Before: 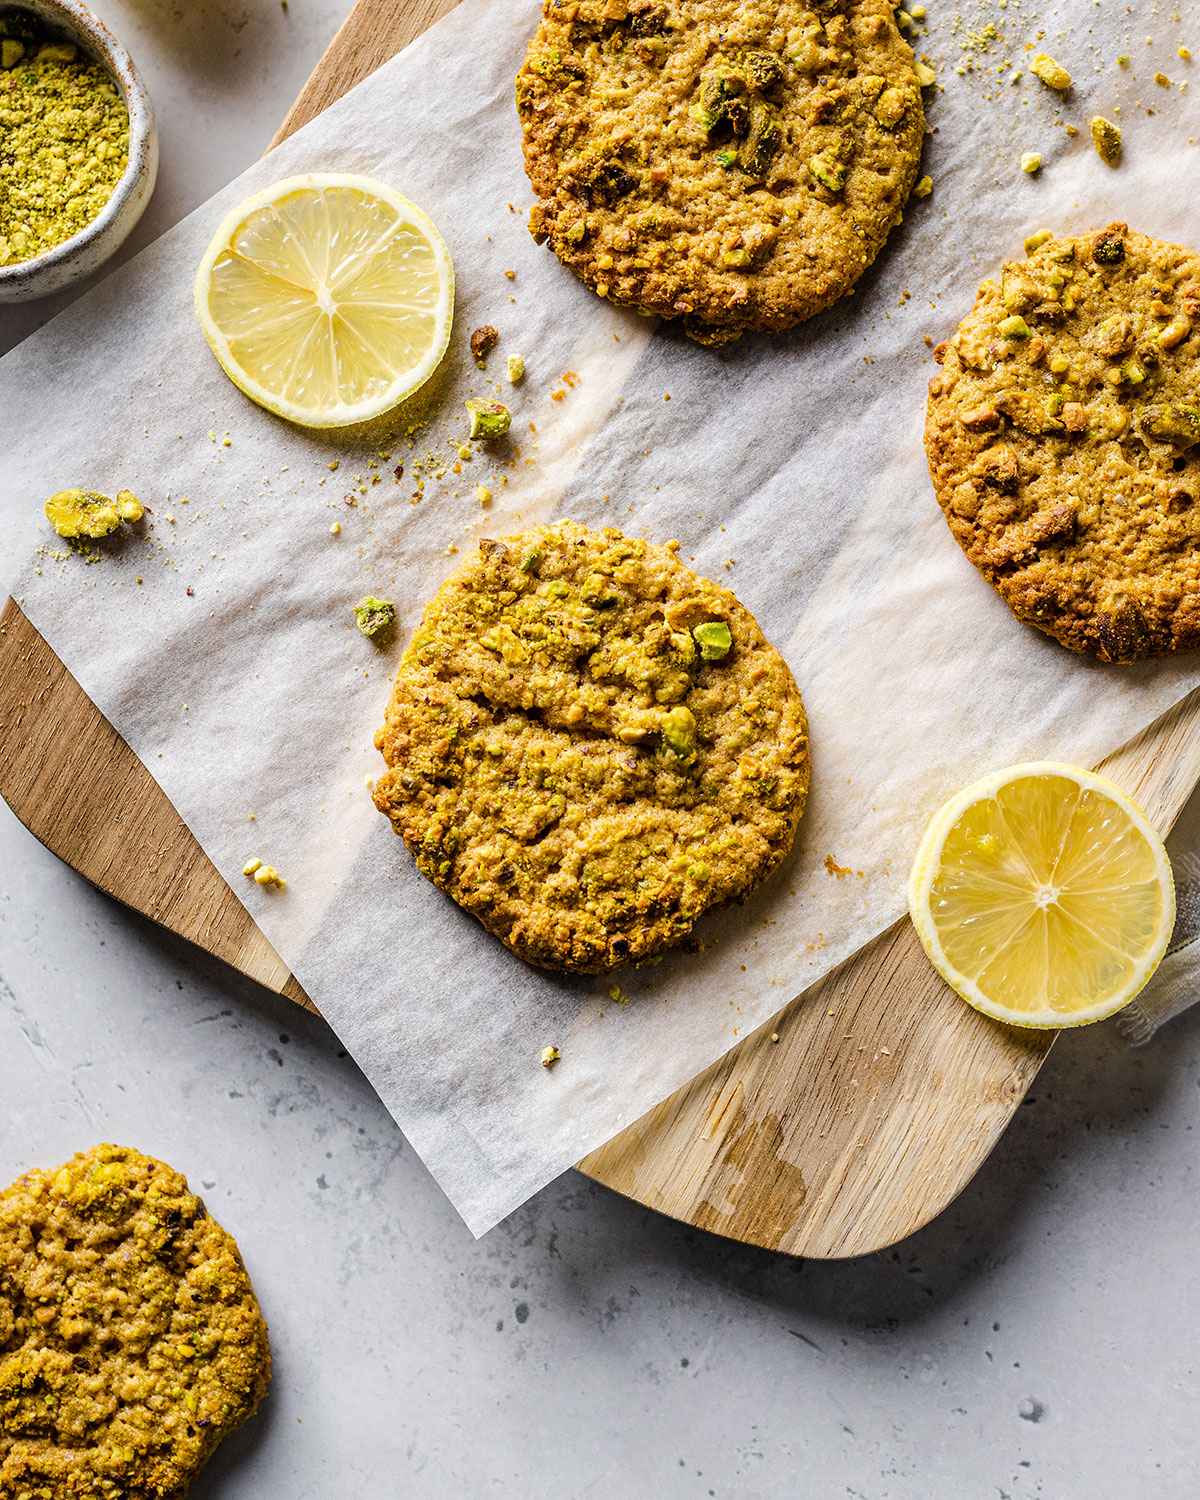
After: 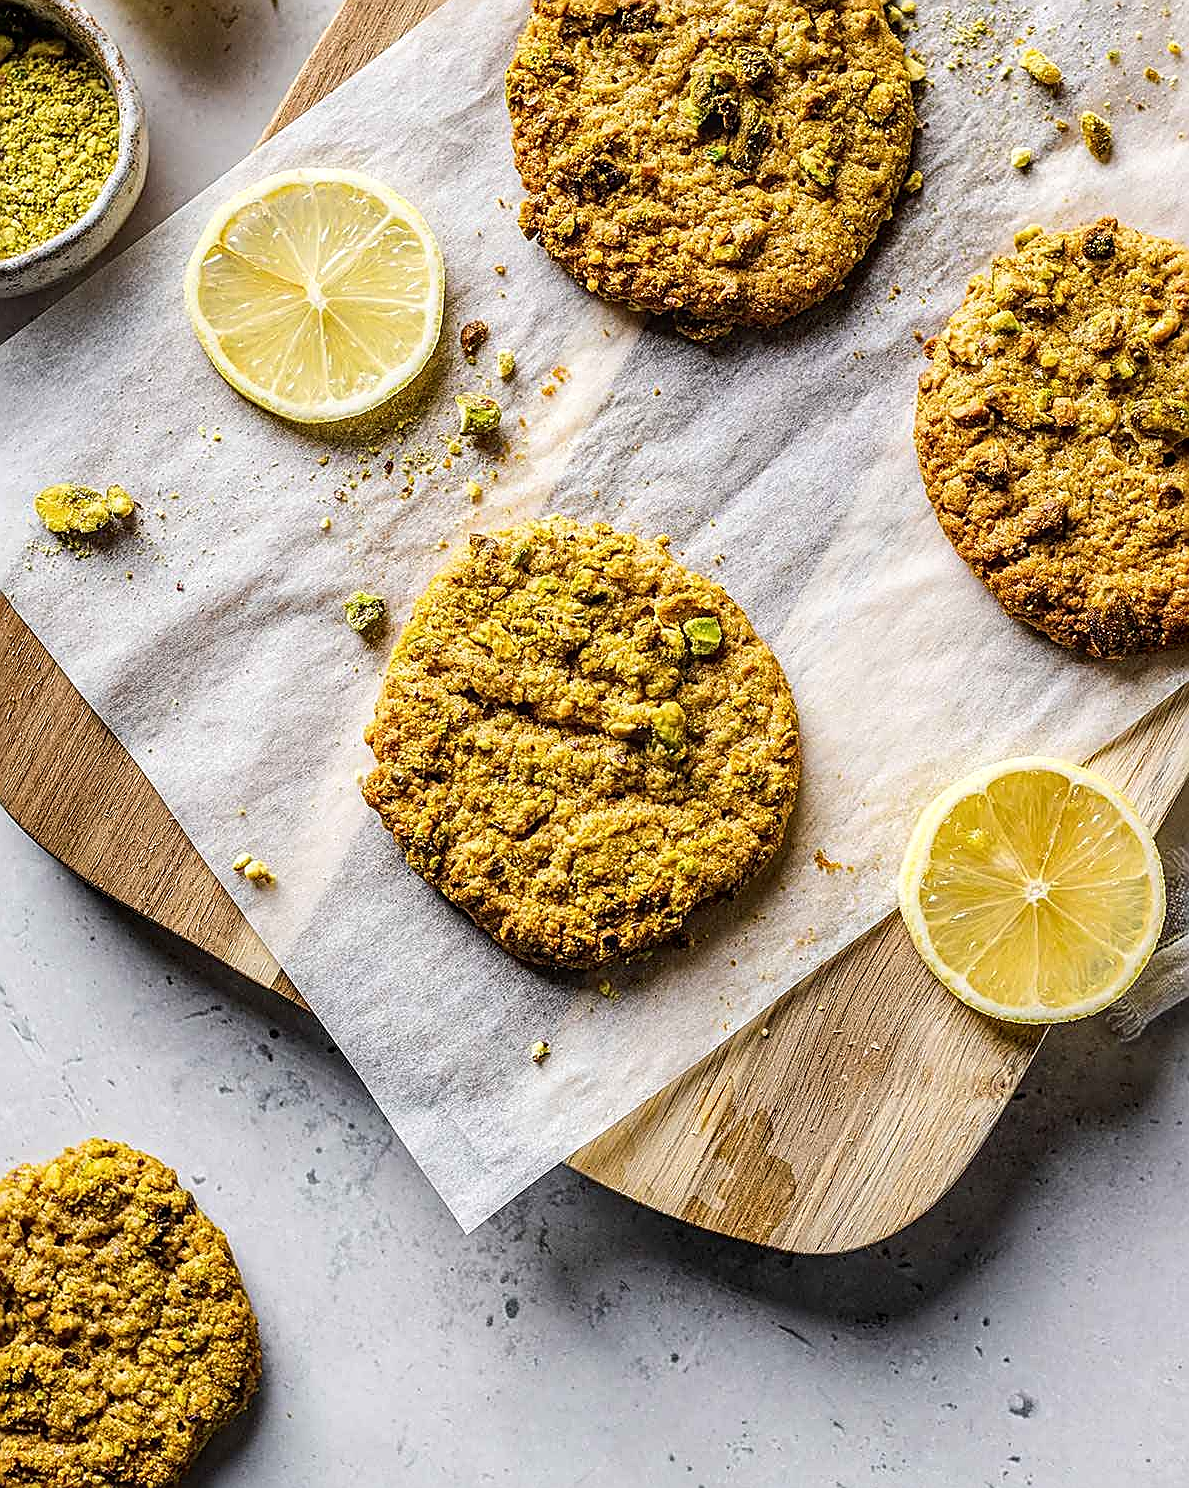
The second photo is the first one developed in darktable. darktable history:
crop and rotate: left 0.851%, top 0.402%, bottom 0.396%
sharpen: radius 1.633, amount 1.287
shadows and highlights: shadows -31.2, highlights 29.45
local contrast: on, module defaults
exposure: compensate exposure bias true, compensate highlight preservation false
